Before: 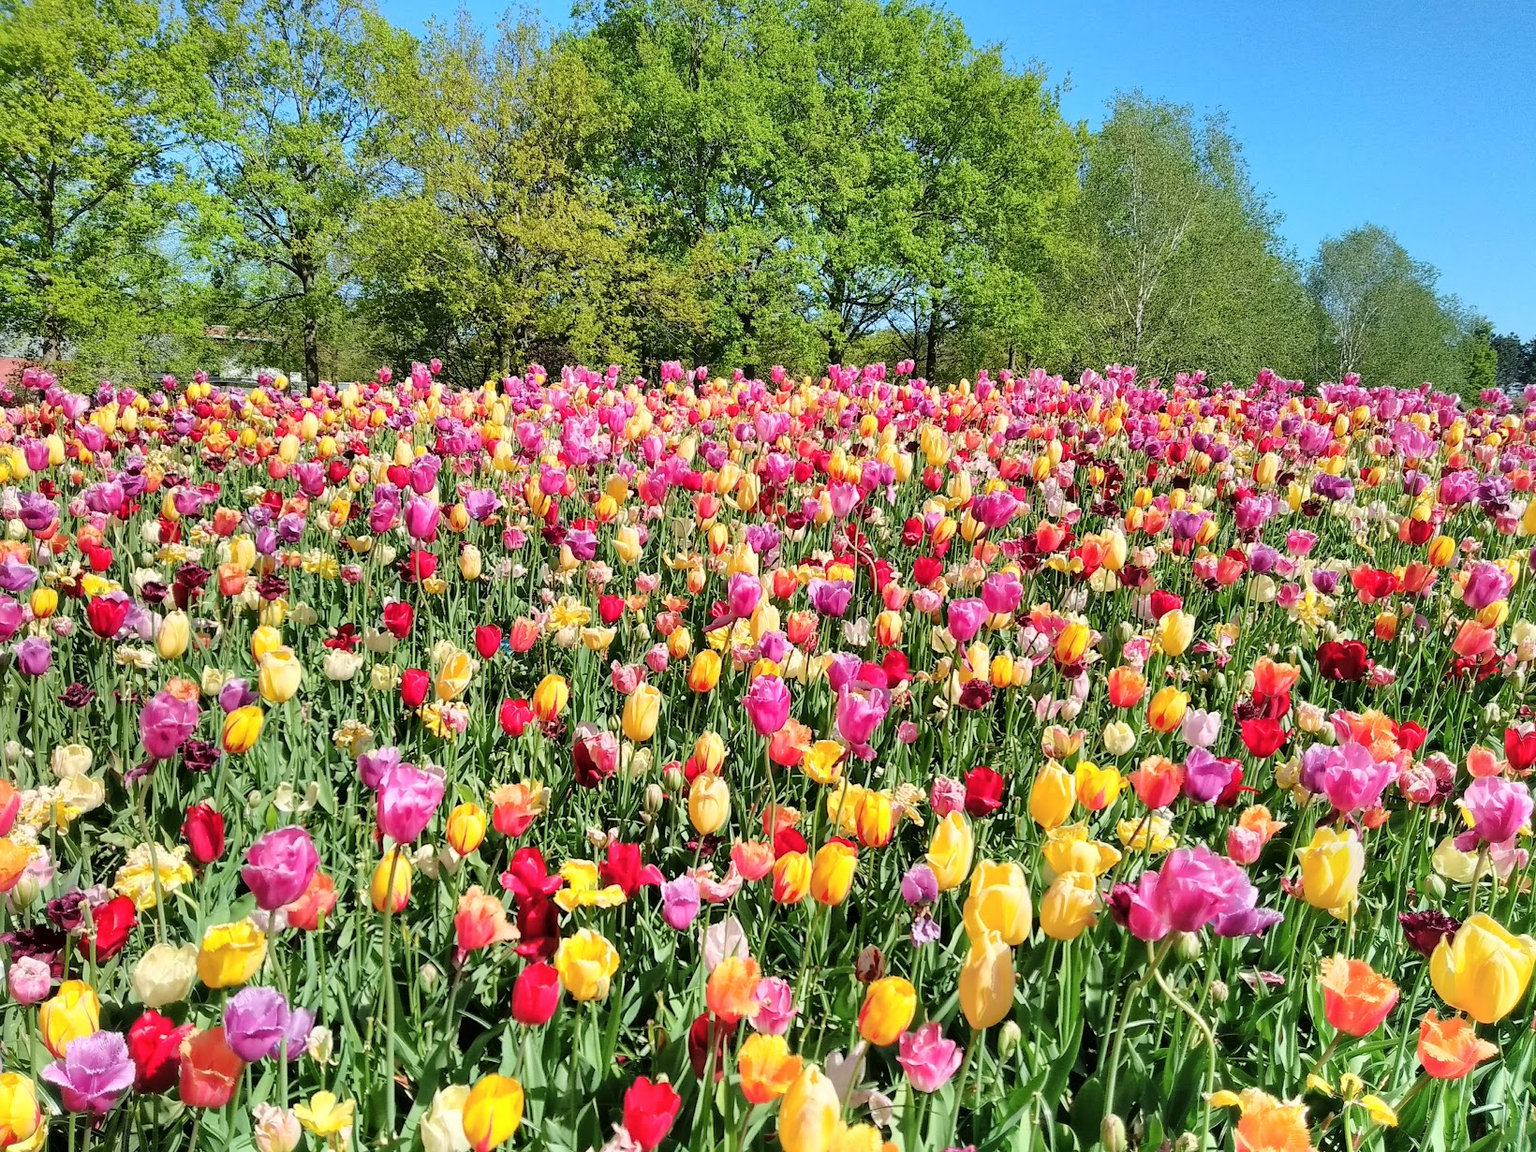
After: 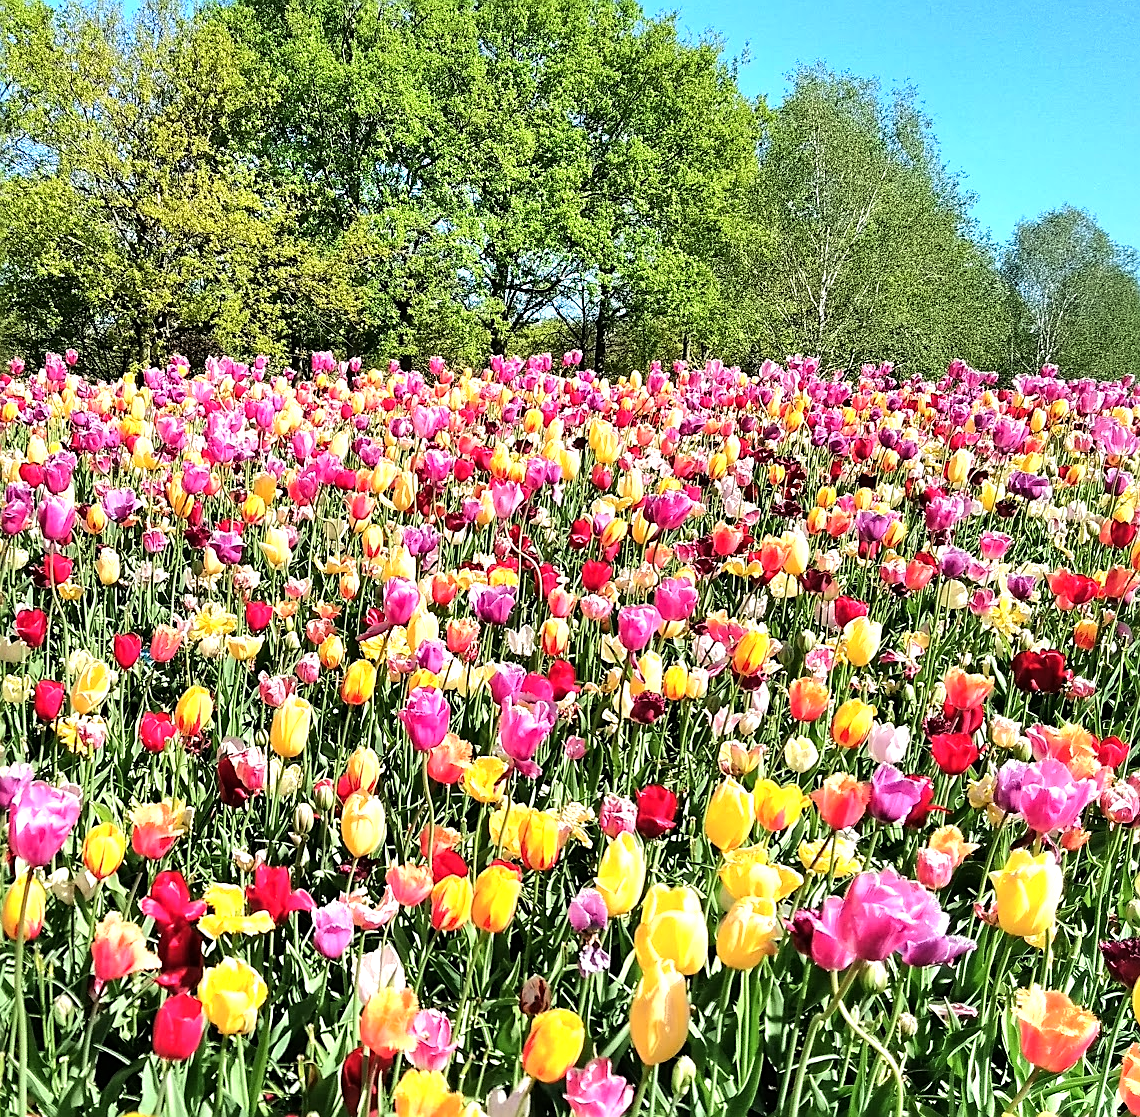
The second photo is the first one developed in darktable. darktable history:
tone equalizer: -8 EV -0.75 EV, -7 EV -0.7 EV, -6 EV -0.6 EV, -5 EV -0.4 EV, -3 EV 0.4 EV, -2 EV 0.6 EV, -1 EV 0.7 EV, +0 EV 0.75 EV, edges refinement/feathering 500, mask exposure compensation -1.57 EV, preserve details no
crop and rotate: left 24.034%, top 2.838%, right 6.406%, bottom 6.299%
sharpen: on, module defaults
